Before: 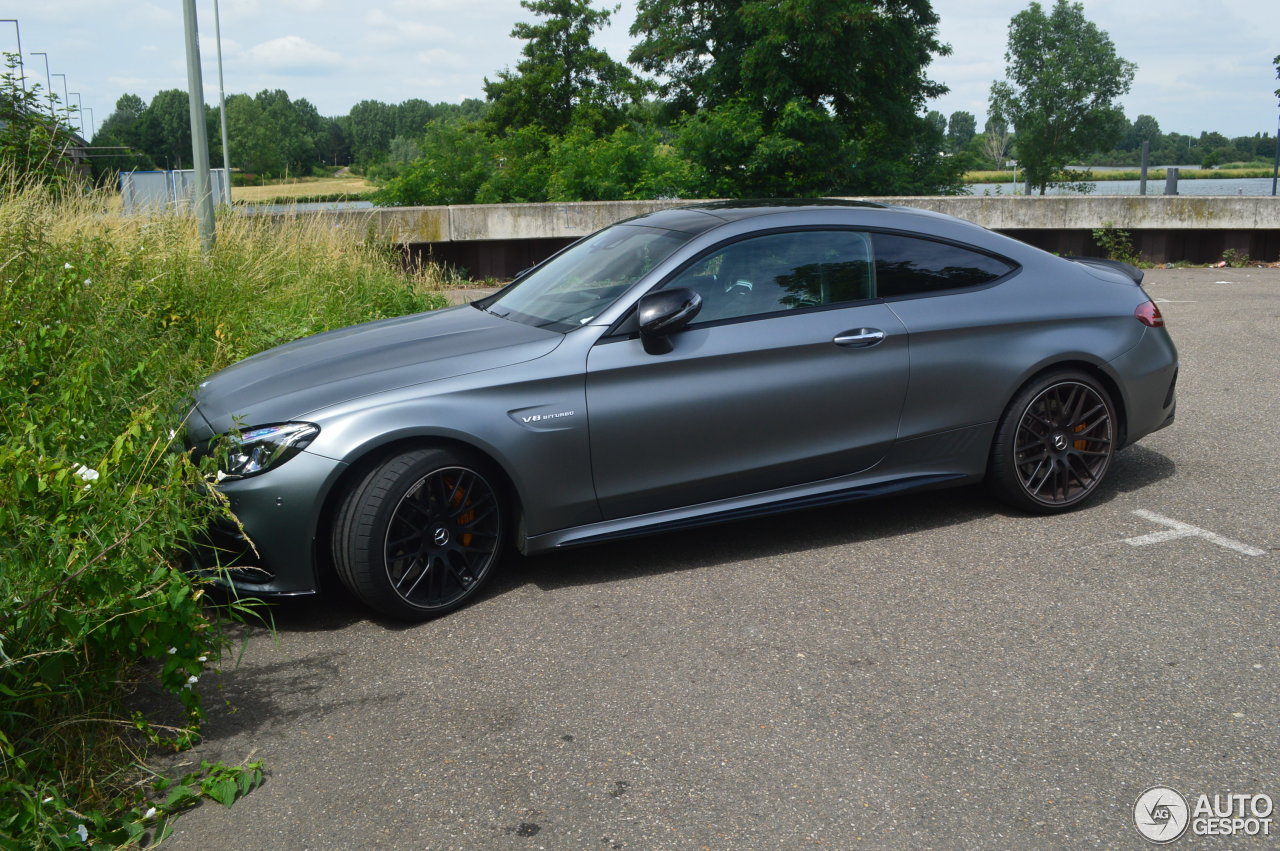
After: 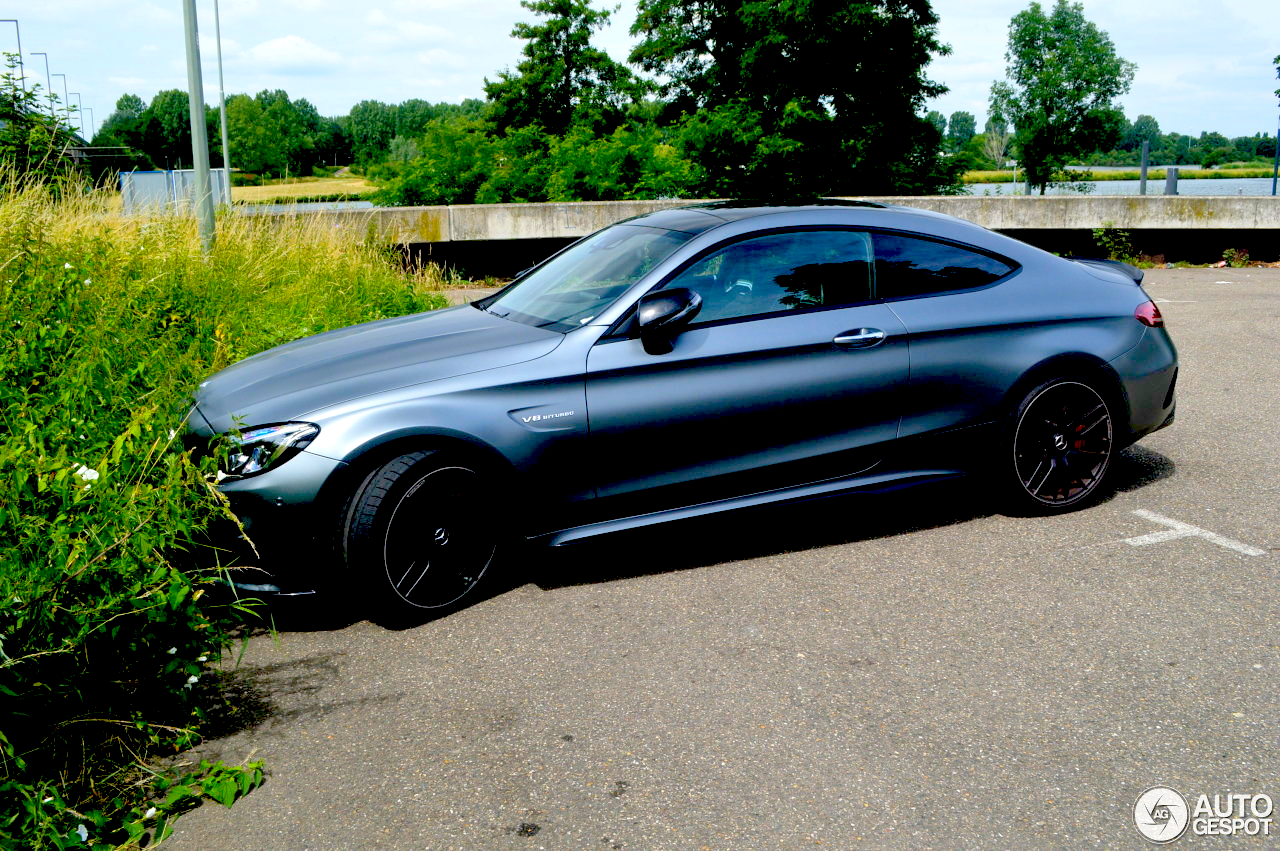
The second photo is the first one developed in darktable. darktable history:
color balance rgb: perceptual saturation grading › global saturation 25.847%, contrast -19.646%
exposure: black level correction 0.036, exposure 0.909 EV, compensate exposure bias true, compensate highlight preservation false
